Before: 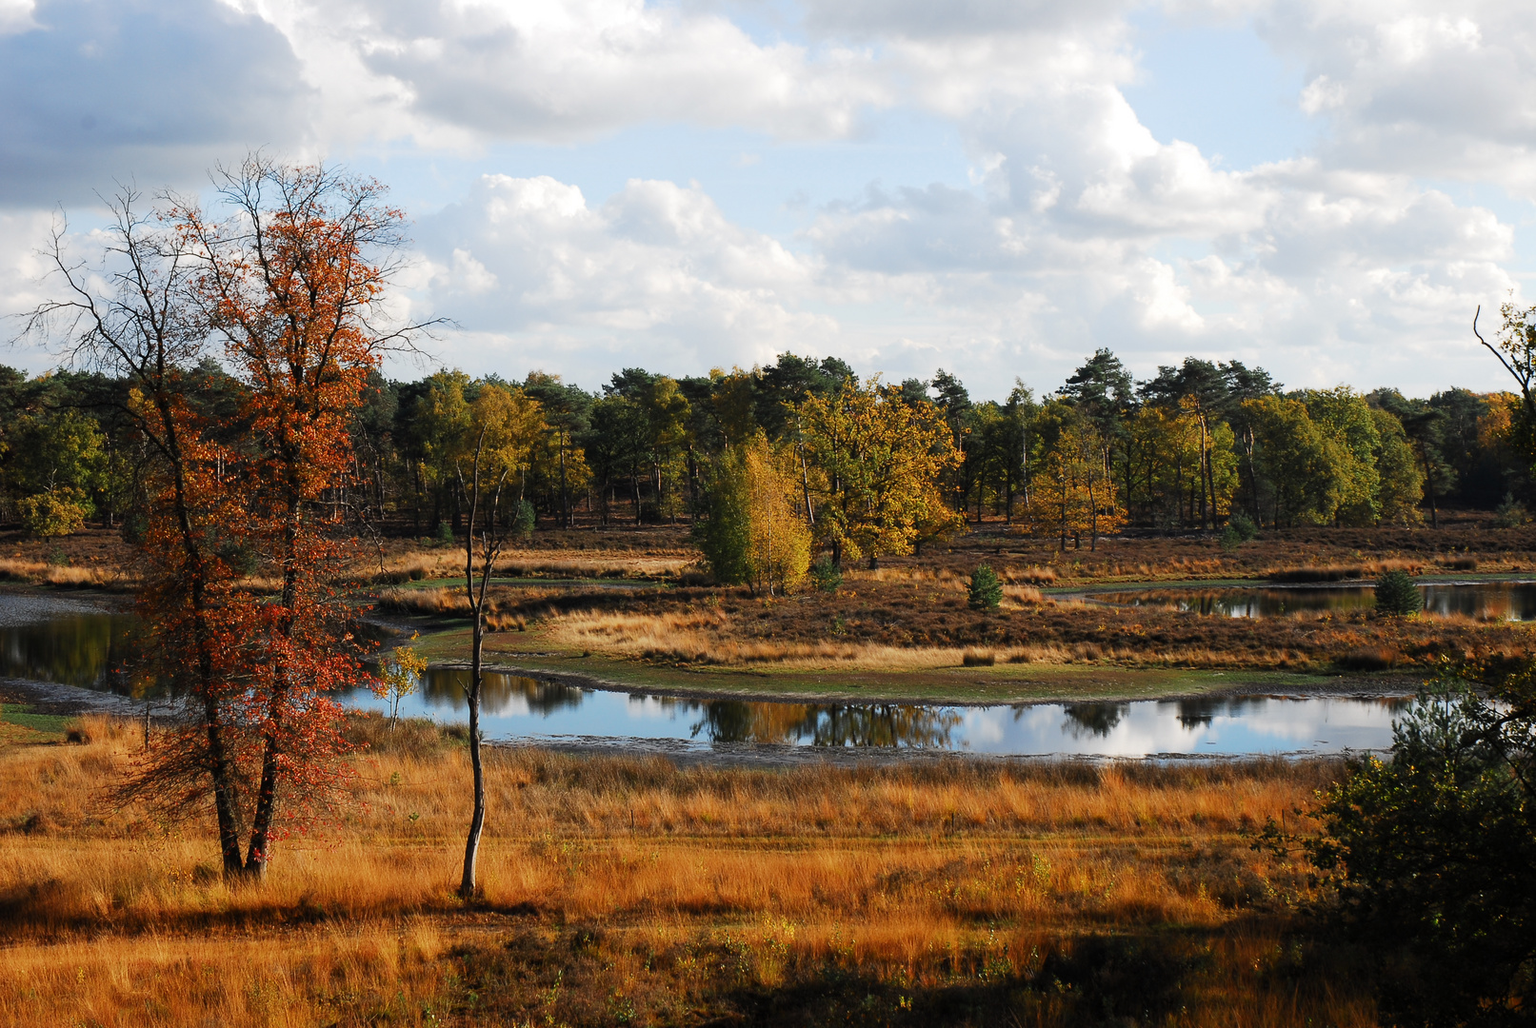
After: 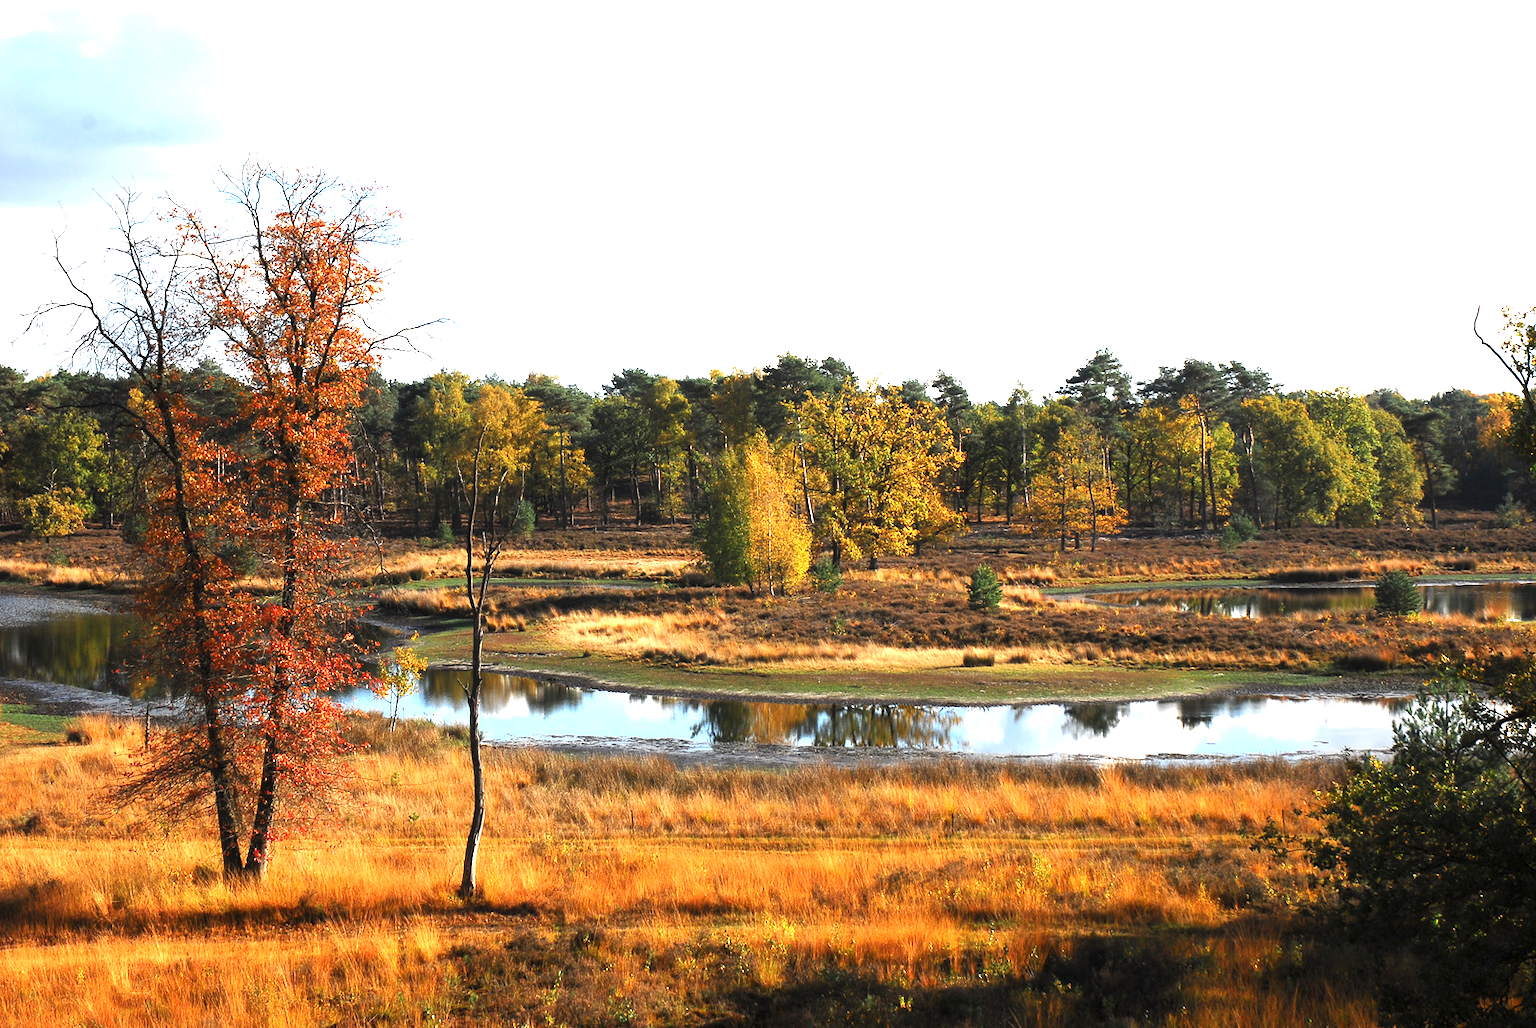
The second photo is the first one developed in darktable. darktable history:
exposure: black level correction 0, exposure 1.385 EV, compensate highlight preservation false
